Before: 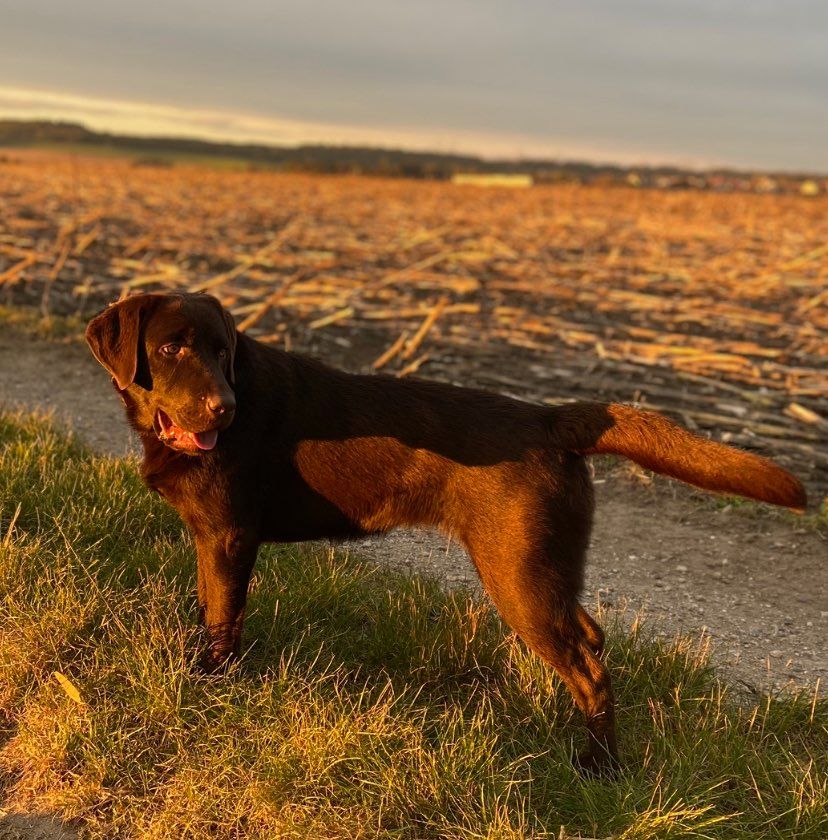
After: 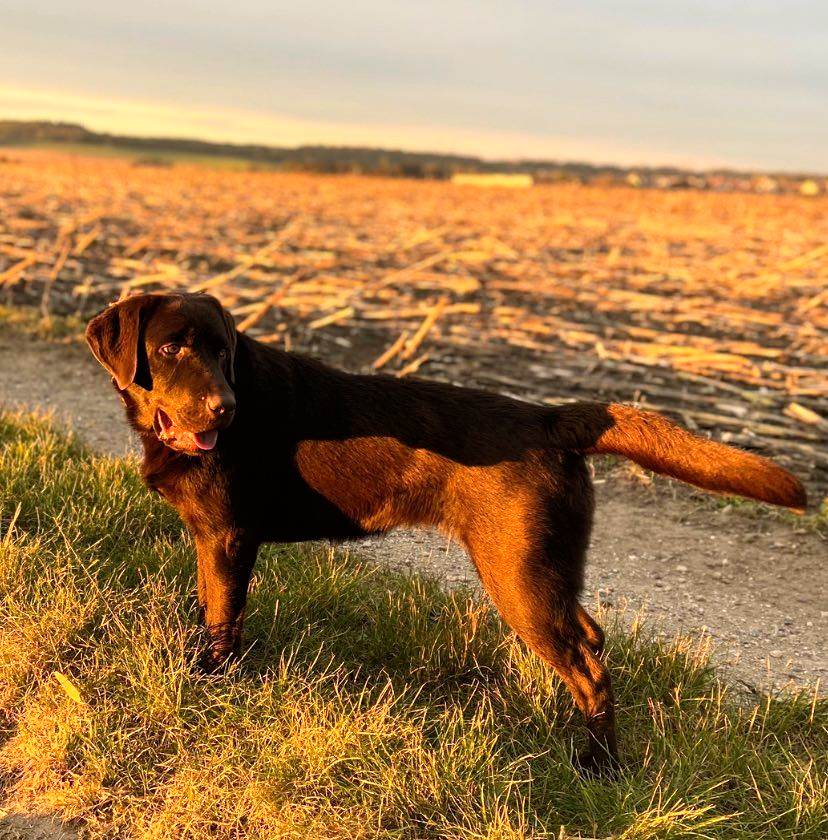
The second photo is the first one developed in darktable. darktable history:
base curve: curves: ch0 [(0, 0) (0.005, 0.002) (0.15, 0.3) (0.4, 0.7) (0.75, 0.95) (1, 1)]
